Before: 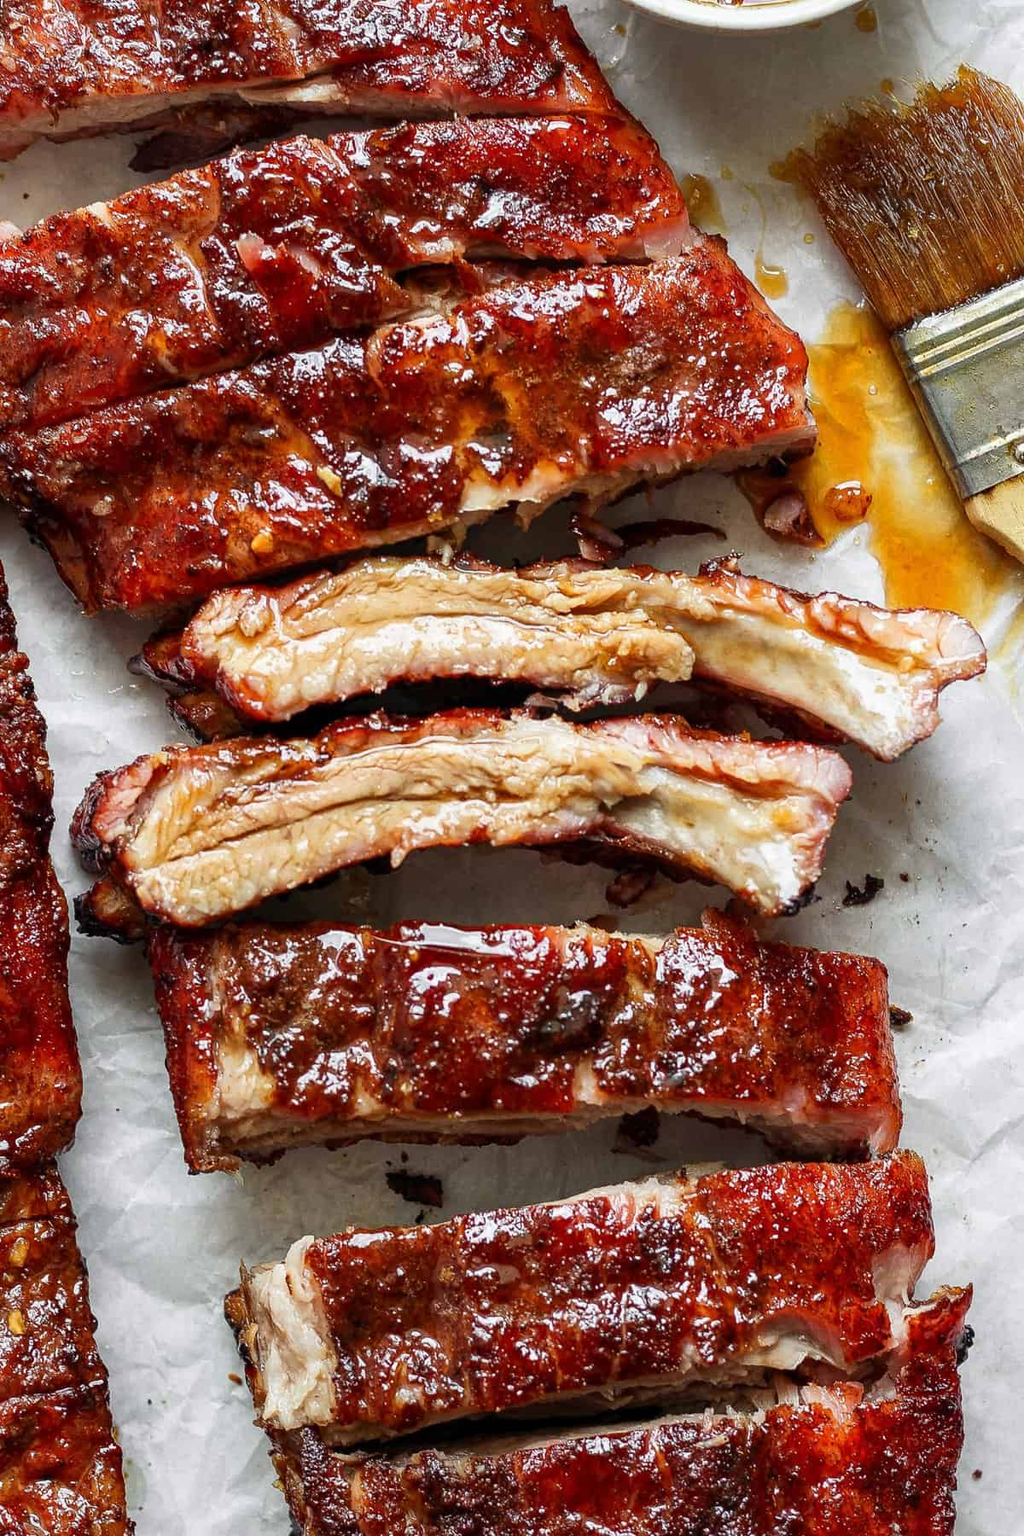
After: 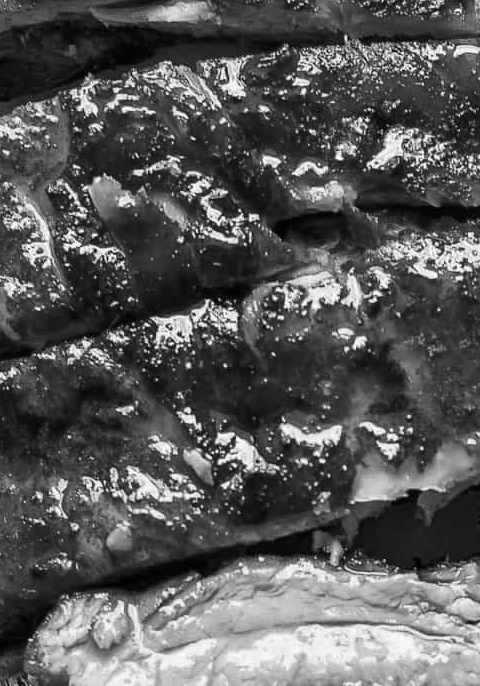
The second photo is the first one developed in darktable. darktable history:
crop: left 15.692%, top 5.427%, right 44.272%, bottom 56.413%
color calibration: output gray [0.22, 0.42, 0.37, 0], gray › normalize channels true, illuminant as shot in camera, x 0.358, y 0.373, temperature 4628.91 K, gamut compression 0.025
